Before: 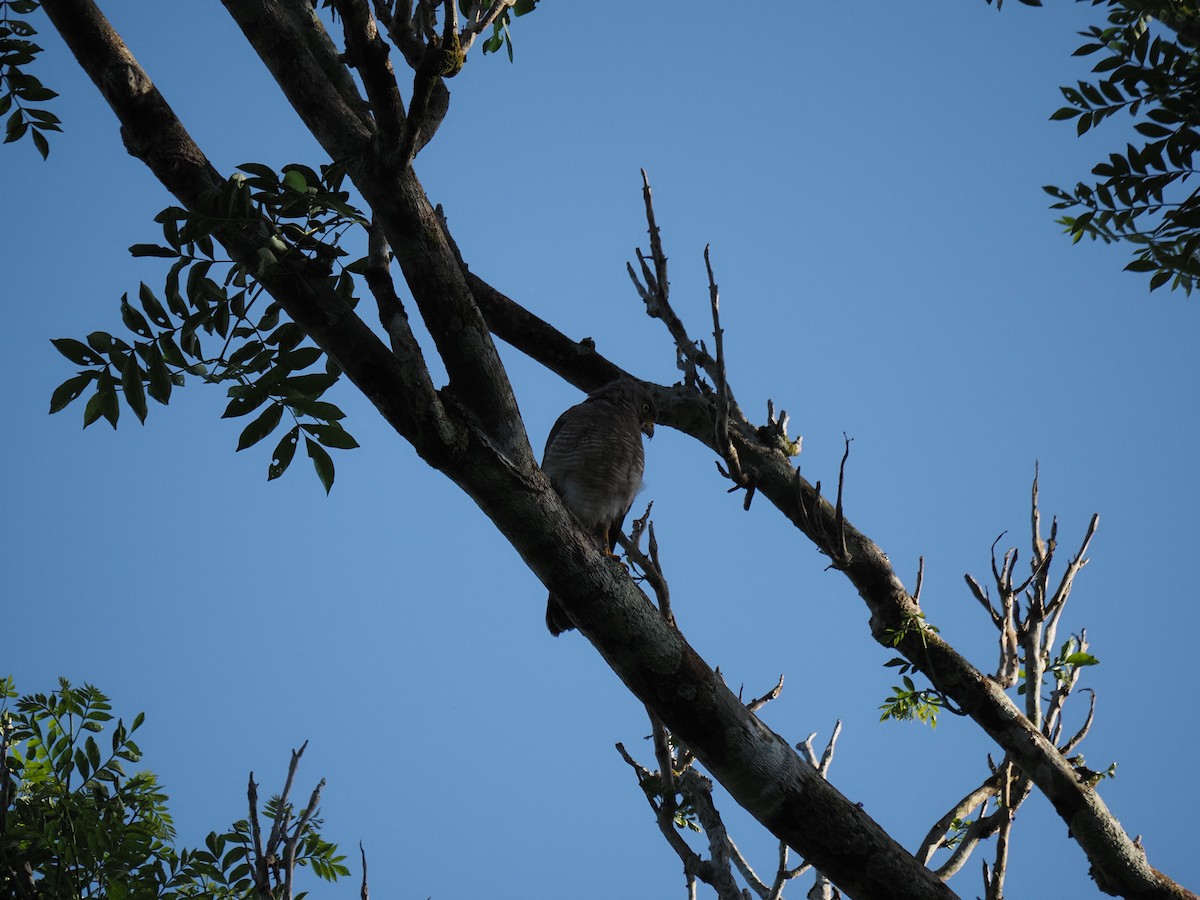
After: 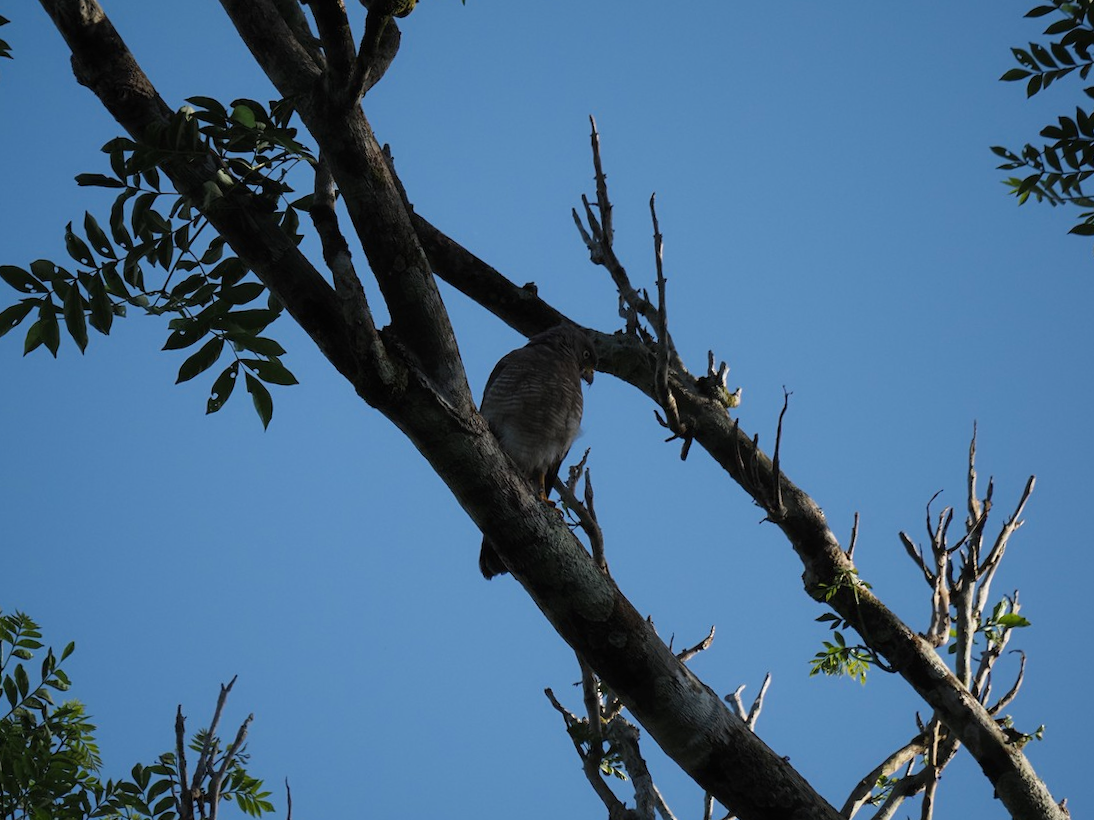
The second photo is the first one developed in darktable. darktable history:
color zones: curves: ch0 [(0, 0.5) (0.143, 0.5) (0.286, 0.5) (0.429, 0.5) (0.62, 0.489) (0.714, 0.445) (0.844, 0.496) (1, 0.5)]; ch1 [(0, 0.5) (0.143, 0.5) (0.286, 0.5) (0.429, 0.5) (0.571, 0.5) (0.714, 0.523) (0.857, 0.5) (1, 0.5)]
crop and rotate: angle -1.96°, left 3.097%, top 4.154%, right 1.586%, bottom 0.529%
